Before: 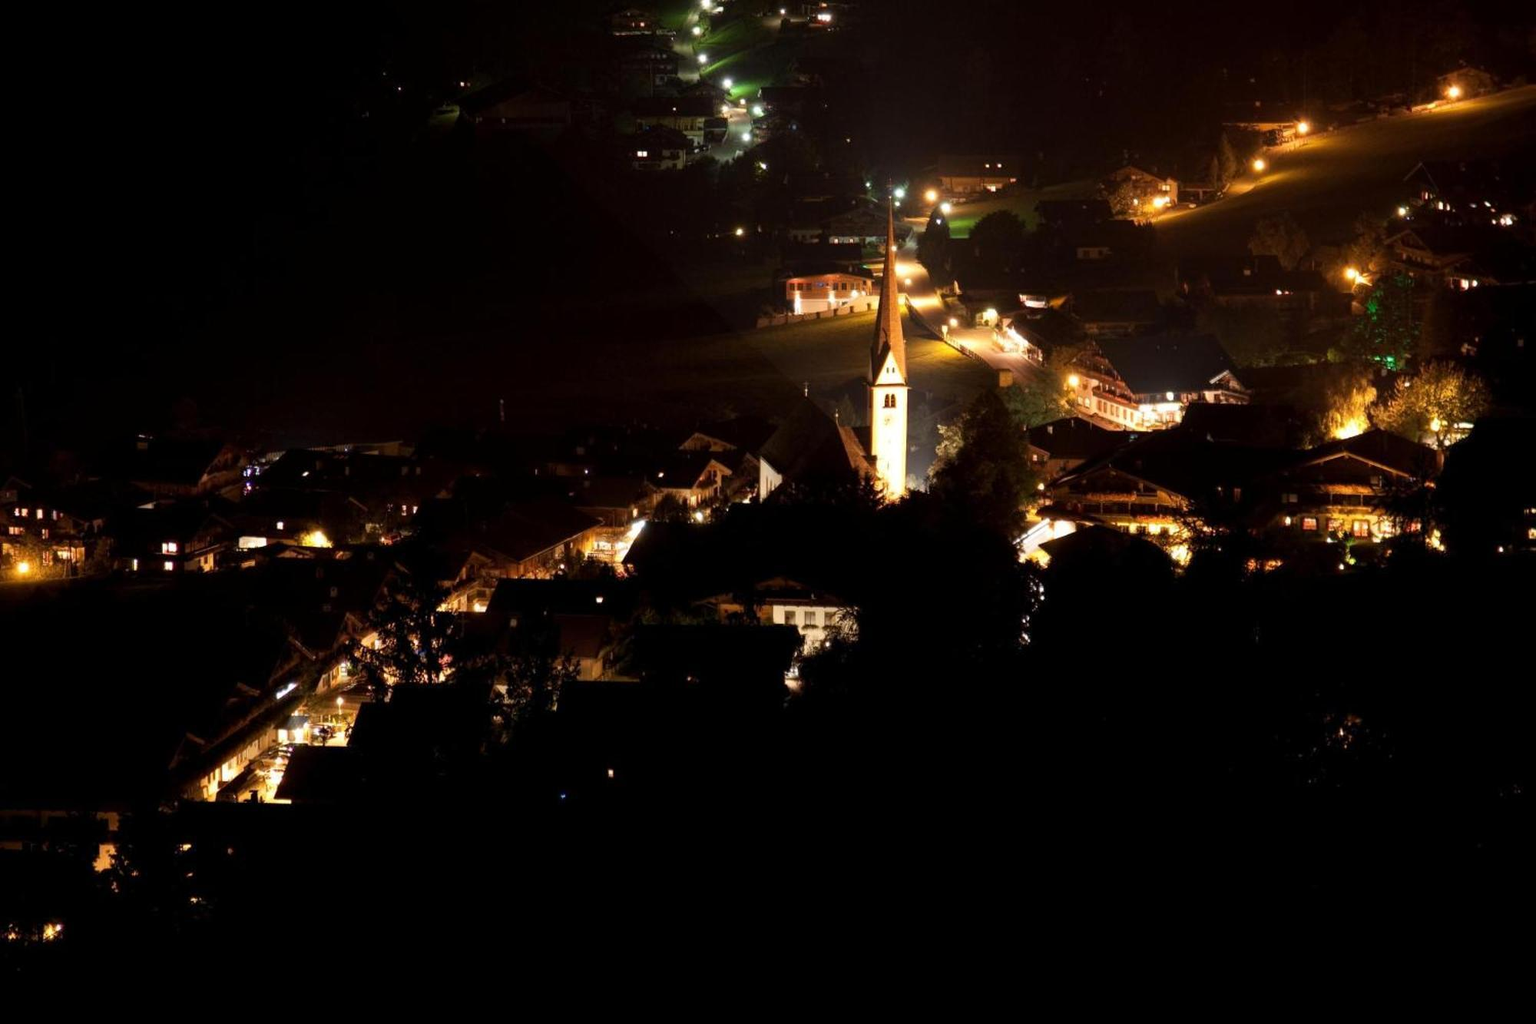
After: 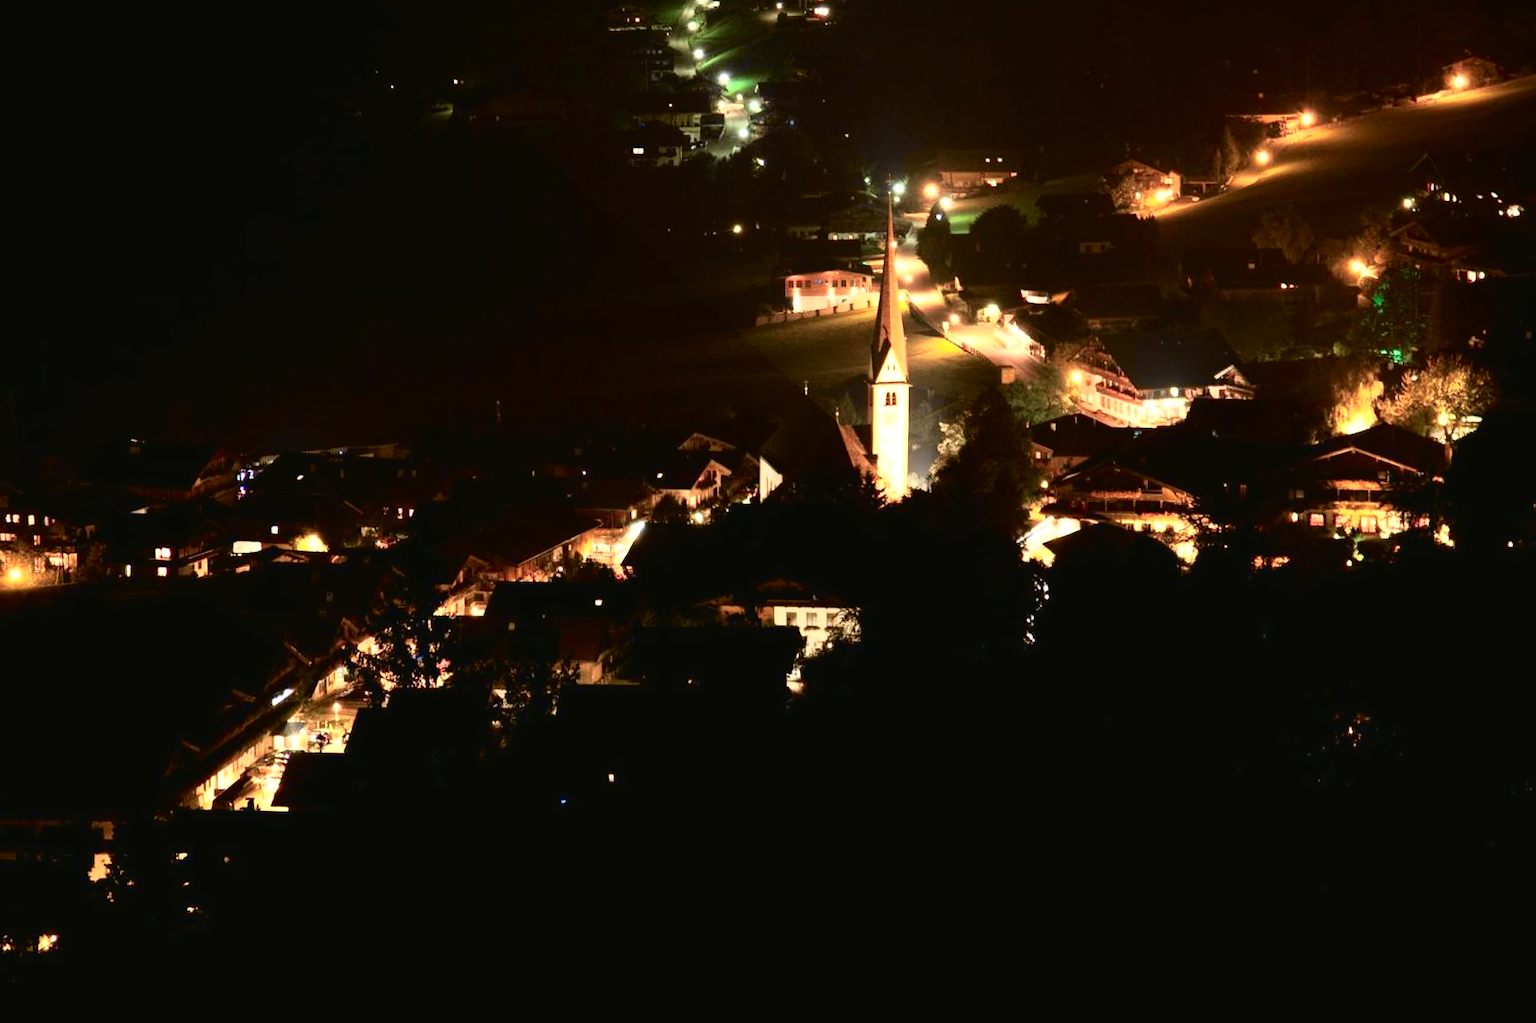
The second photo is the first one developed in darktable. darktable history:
rotate and perspective: rotation -0.45°, automatic cropping original format, crop left 0.008, crop right 0.992, crop top 0.012, crop bottom 0.988
tone curve: curves: ch0 [(0, 0.023) (0.087, 0.065) (0.184, 0.168) (0.45, 0.54) (0.57, 0.683) (0.706, 0.841) (0.877, 0.948) (1, 0.984)]; ch1 [(0, 0) (0.388, 0.369) (0.447, 0.447) (0.505, 0.5) (0.534, 0.528) (0.57, 0.571) (0.592, 0.602) (0.644, 0.663) (1, 1)]; ch2 [(0, 0) (0.314, 0.223) (0.427, 0.405) (0.492, 0.496) (0.524, 0.547) (0.534, 0.57) (0.583, 0.605) (0.673, 0.667) (1, 1)], color space Lab, independent channels, preserve colors none
exposure: black level correction 0, exposure 0.5 EV, compensate exposure bias true, compensate highlight preservation false
